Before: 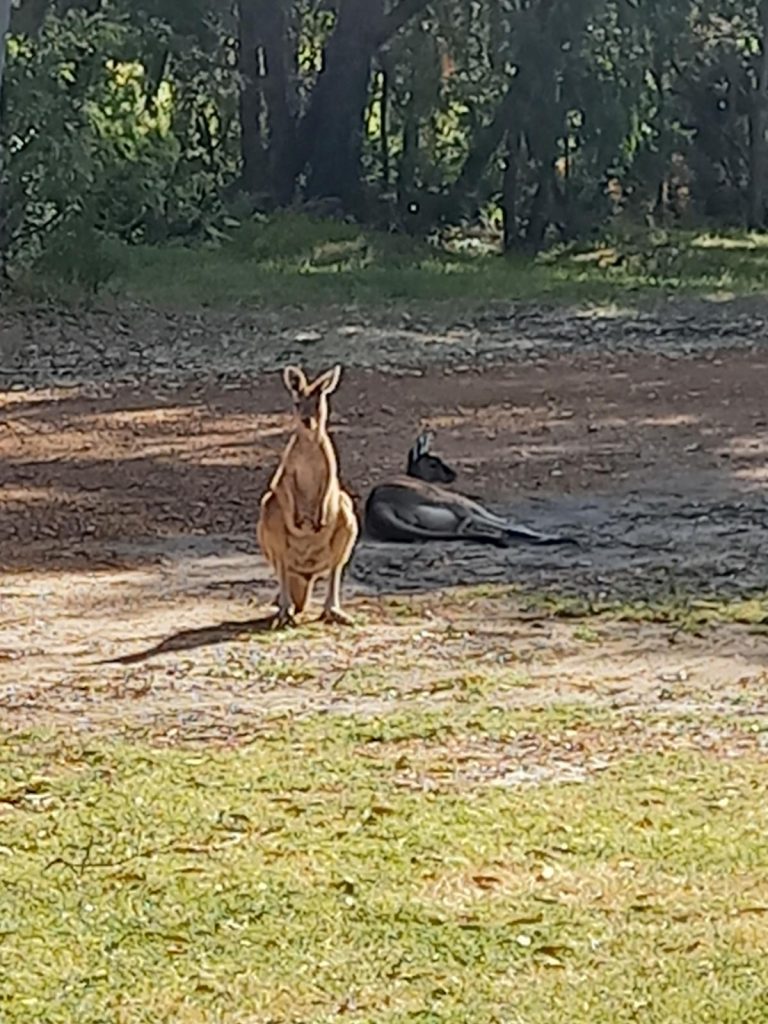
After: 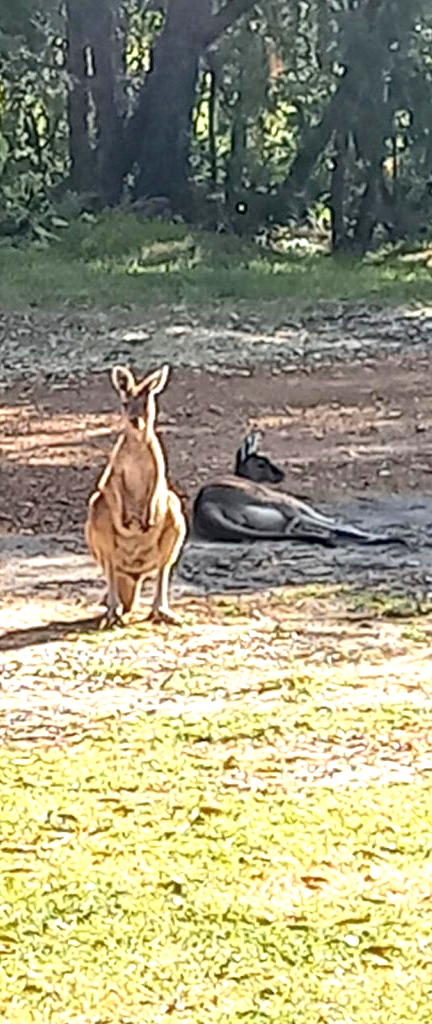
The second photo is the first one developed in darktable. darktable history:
exposure: black level correction 0, exposure 1 EV, compensate exposure bias true, compensate highlight preservation false
local contrast: on, module defaults
crop and rotate: left 22.516%, right 21.234%
